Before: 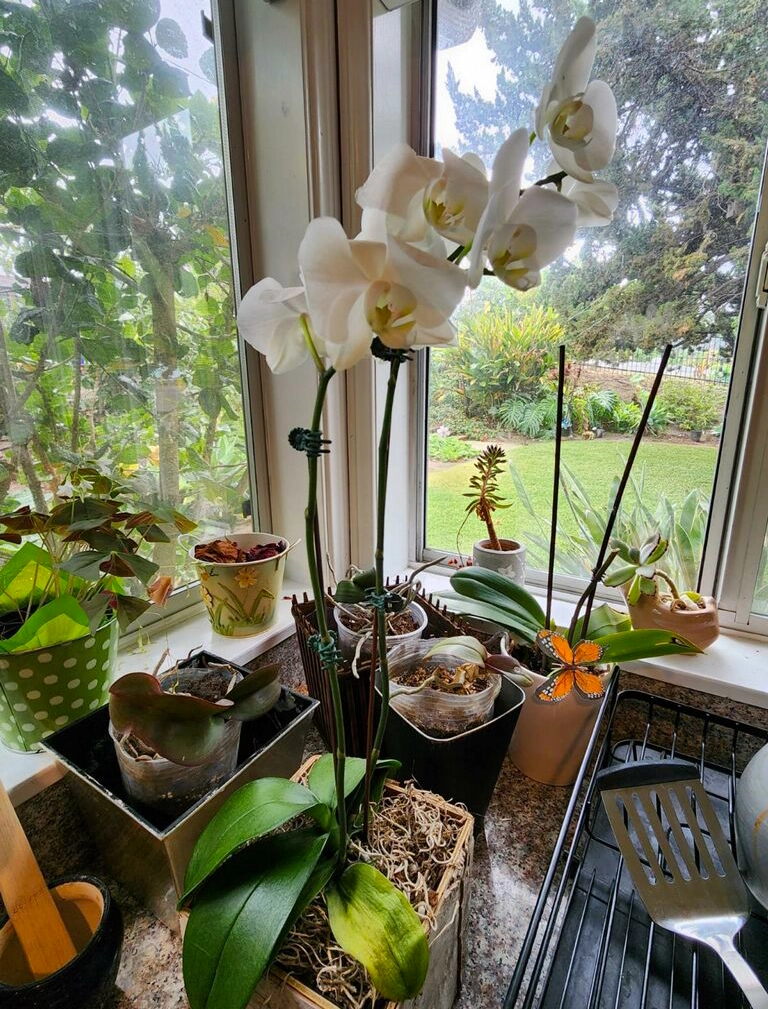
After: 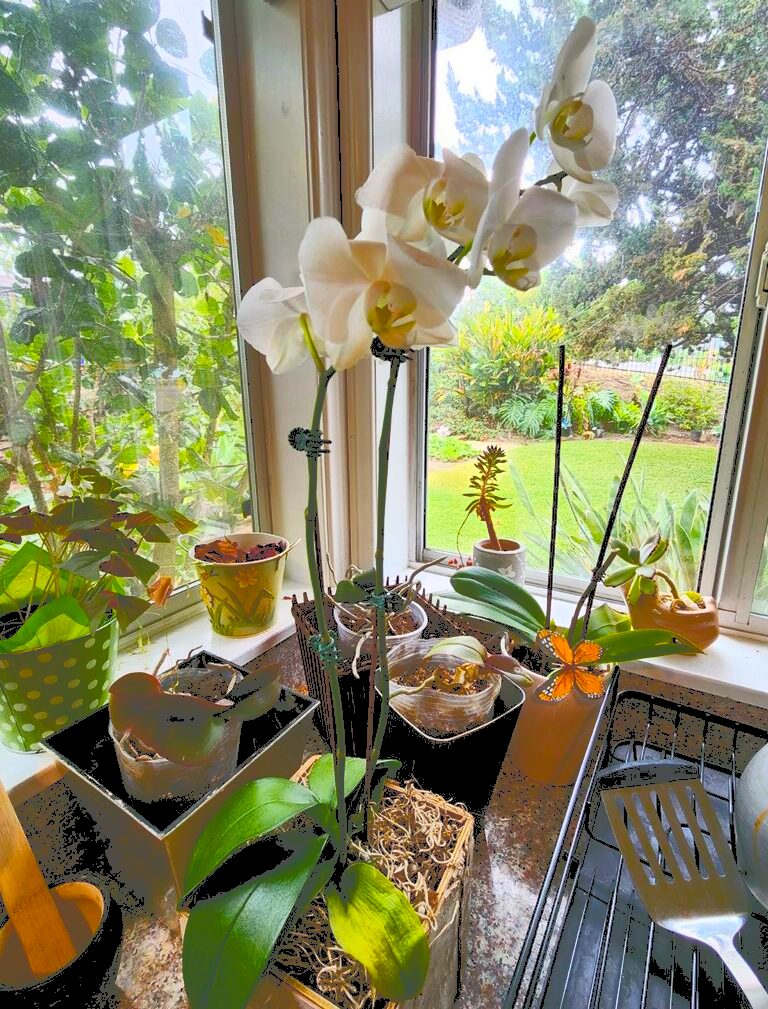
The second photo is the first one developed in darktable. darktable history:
tone curve: curves: ch0 [(0, 0) (0.003, 0.319) (0.011, 0.319) (0.025, 0.323) (0.044, 0.323) (0.069, 0.327) (0.1, 0.33) (0.136, 0.338) (0.177, 0.348) (0.224, 0.361) (0.277, 0.374) (0.335, 0.398) (0.399, 0.444) (0.468, 0.516) (0.543, 0.595) (0.623, 0.694) (0.709, 0.793) (0.801, 0.883) (0.898, 0.942) (1, 1)], color space Lab, independent channels, preserve colors none
color balance rgb: shadows lift › chroma 1.014%, shadows lift › hue 29.84°, global offset › luminance -0.48%, perceptual saturation grading › global saturation 30.075%, perceptual brilliance grading › global brilliance 2.936%, perceptual brilliance grading › highlights -2.324%, perceptual brilliance grading › shadows 2.704%, global vibrance 20%
